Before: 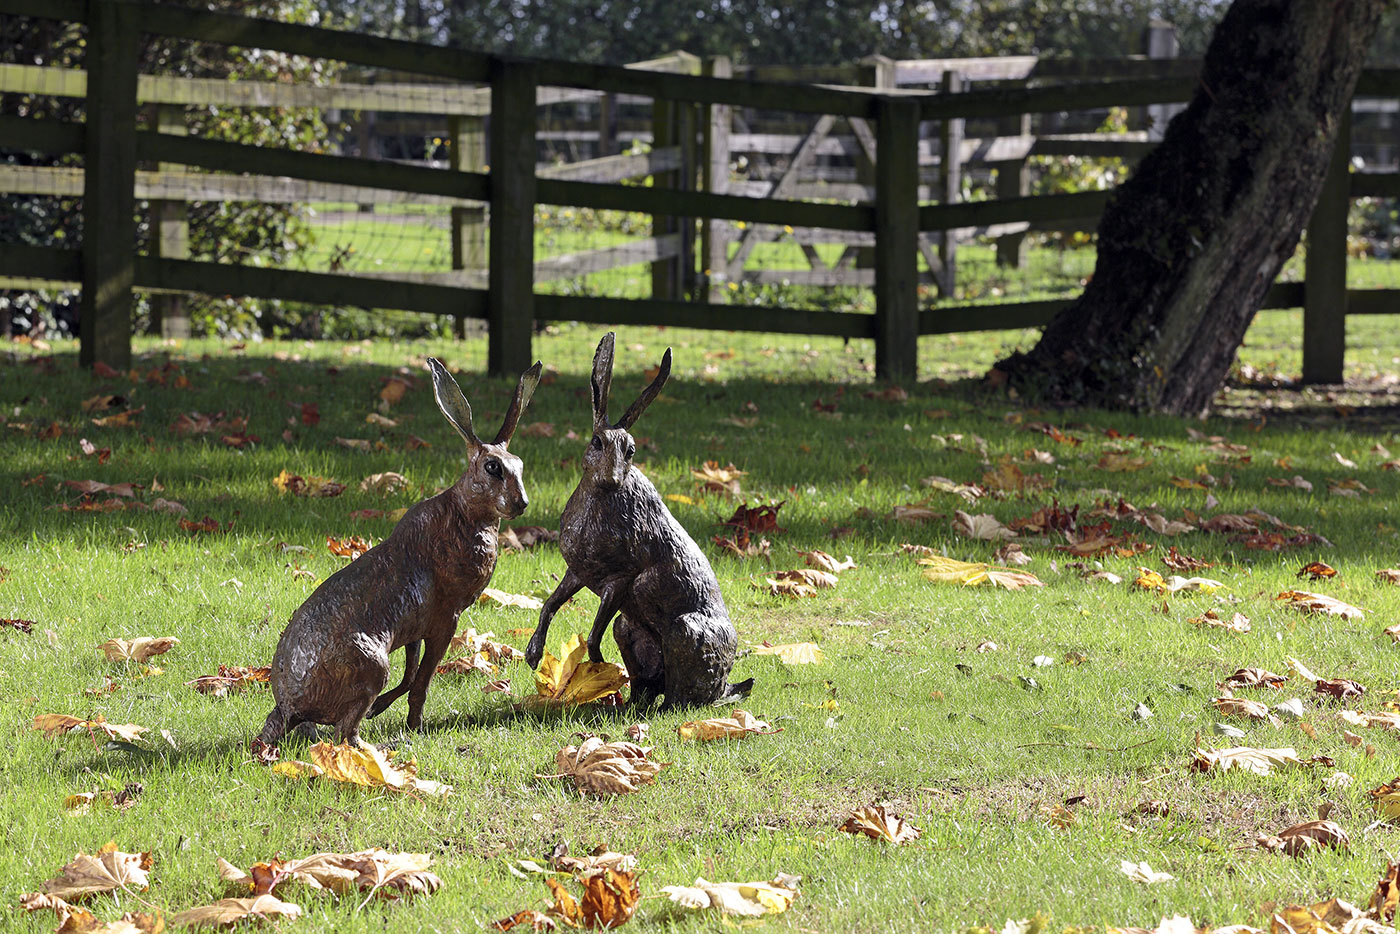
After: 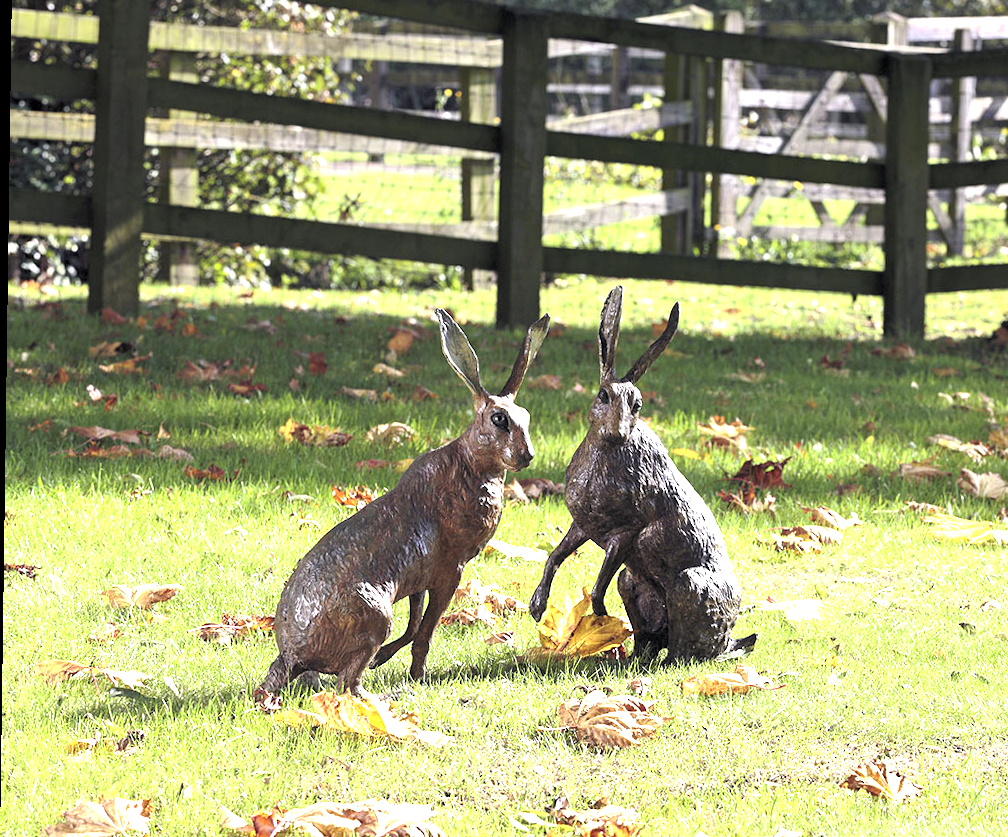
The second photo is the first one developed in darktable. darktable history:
rgb levels: levels [[0.01, 0.419, 0.839], [0, 0.5, 1], [0, 0.5, 1]]
crop: top 5.803%, right 27.864%, bottom 5.804%
rotate and perspective: rotation 0.8°, automatic cropping off
exposure: black level correction -0.005, exposure 1 EV, compensate highlight preservation false
